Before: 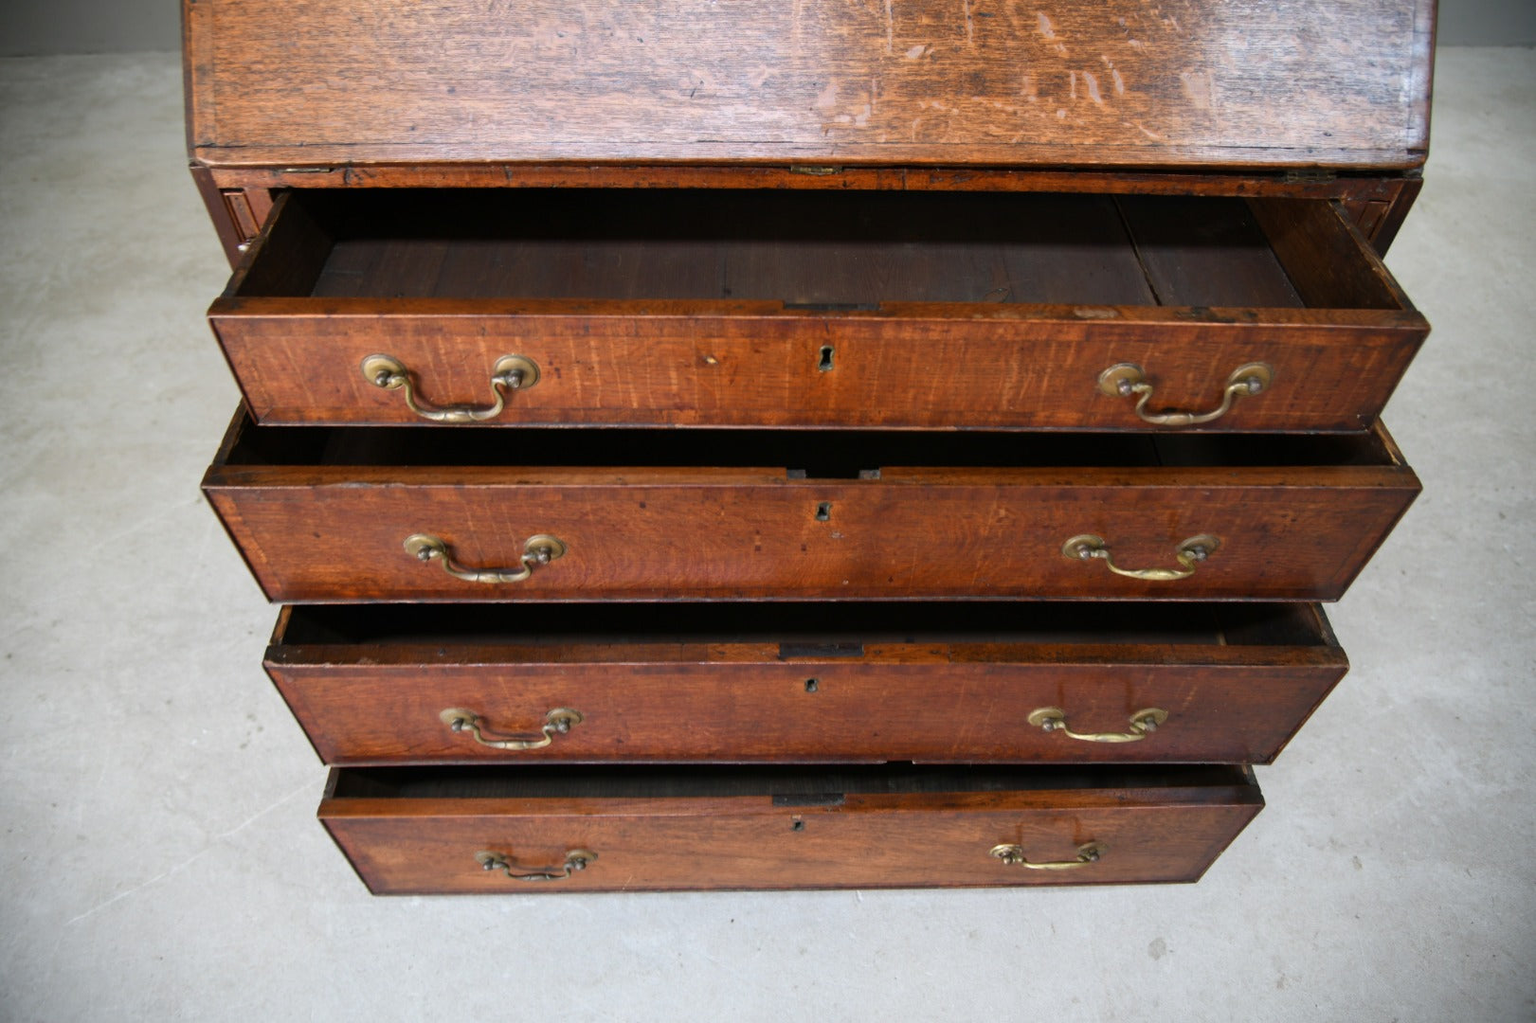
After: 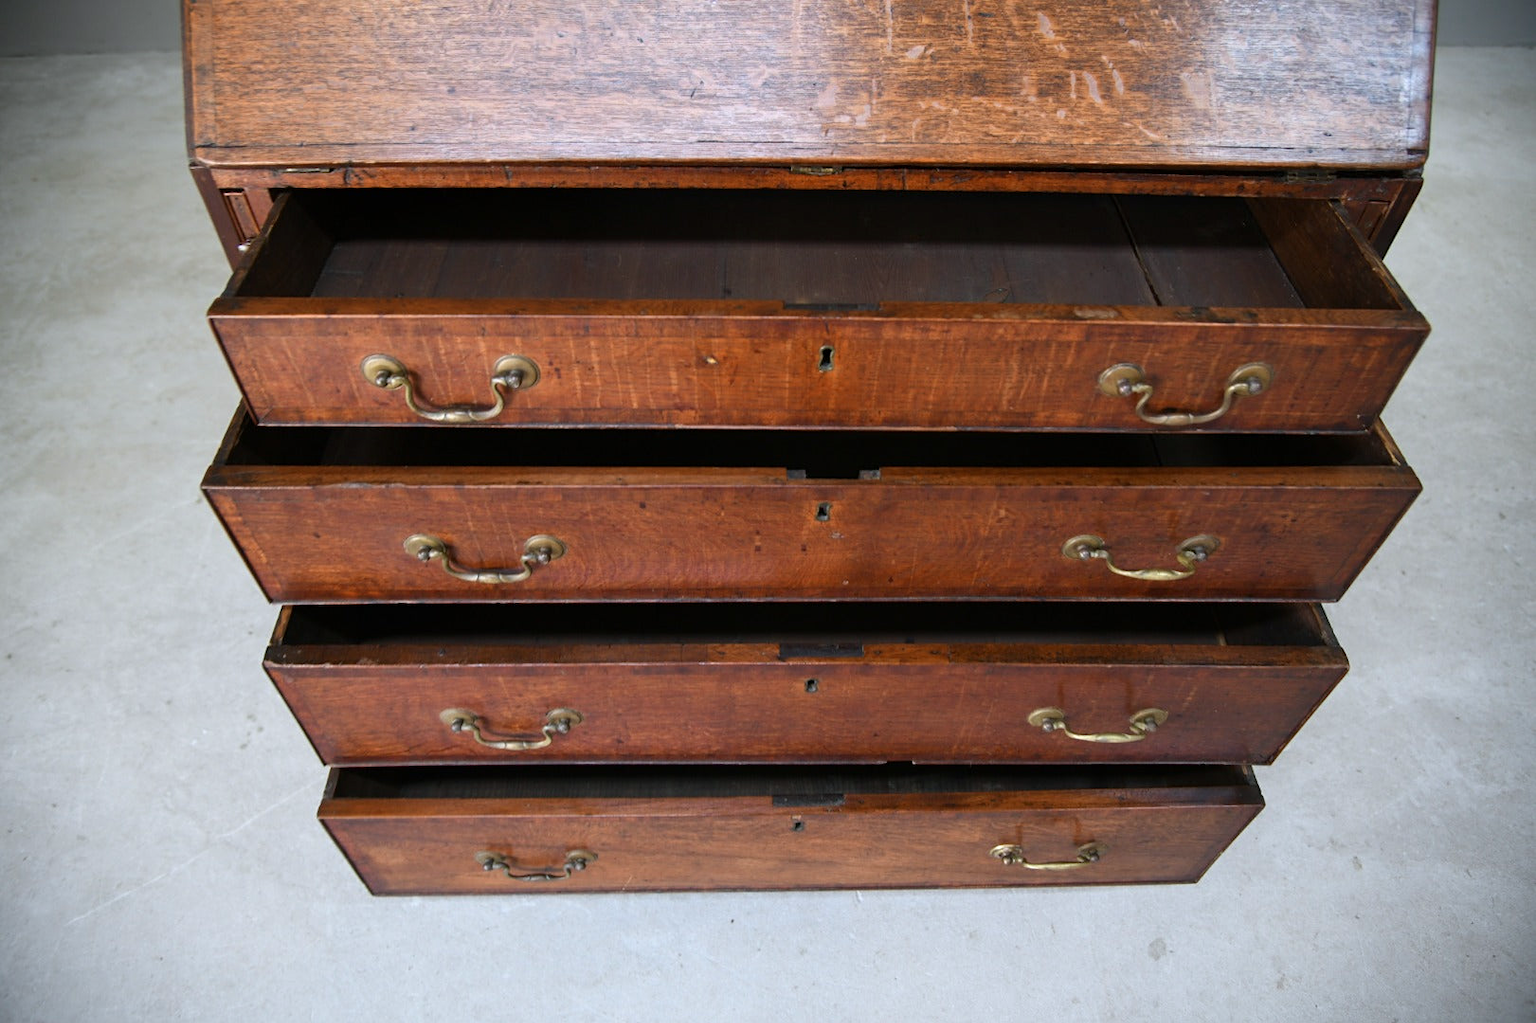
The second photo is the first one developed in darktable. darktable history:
color calibration: x 0.355, y 0.367, temperature 4700.38 K
sharpen: amount 0.2
